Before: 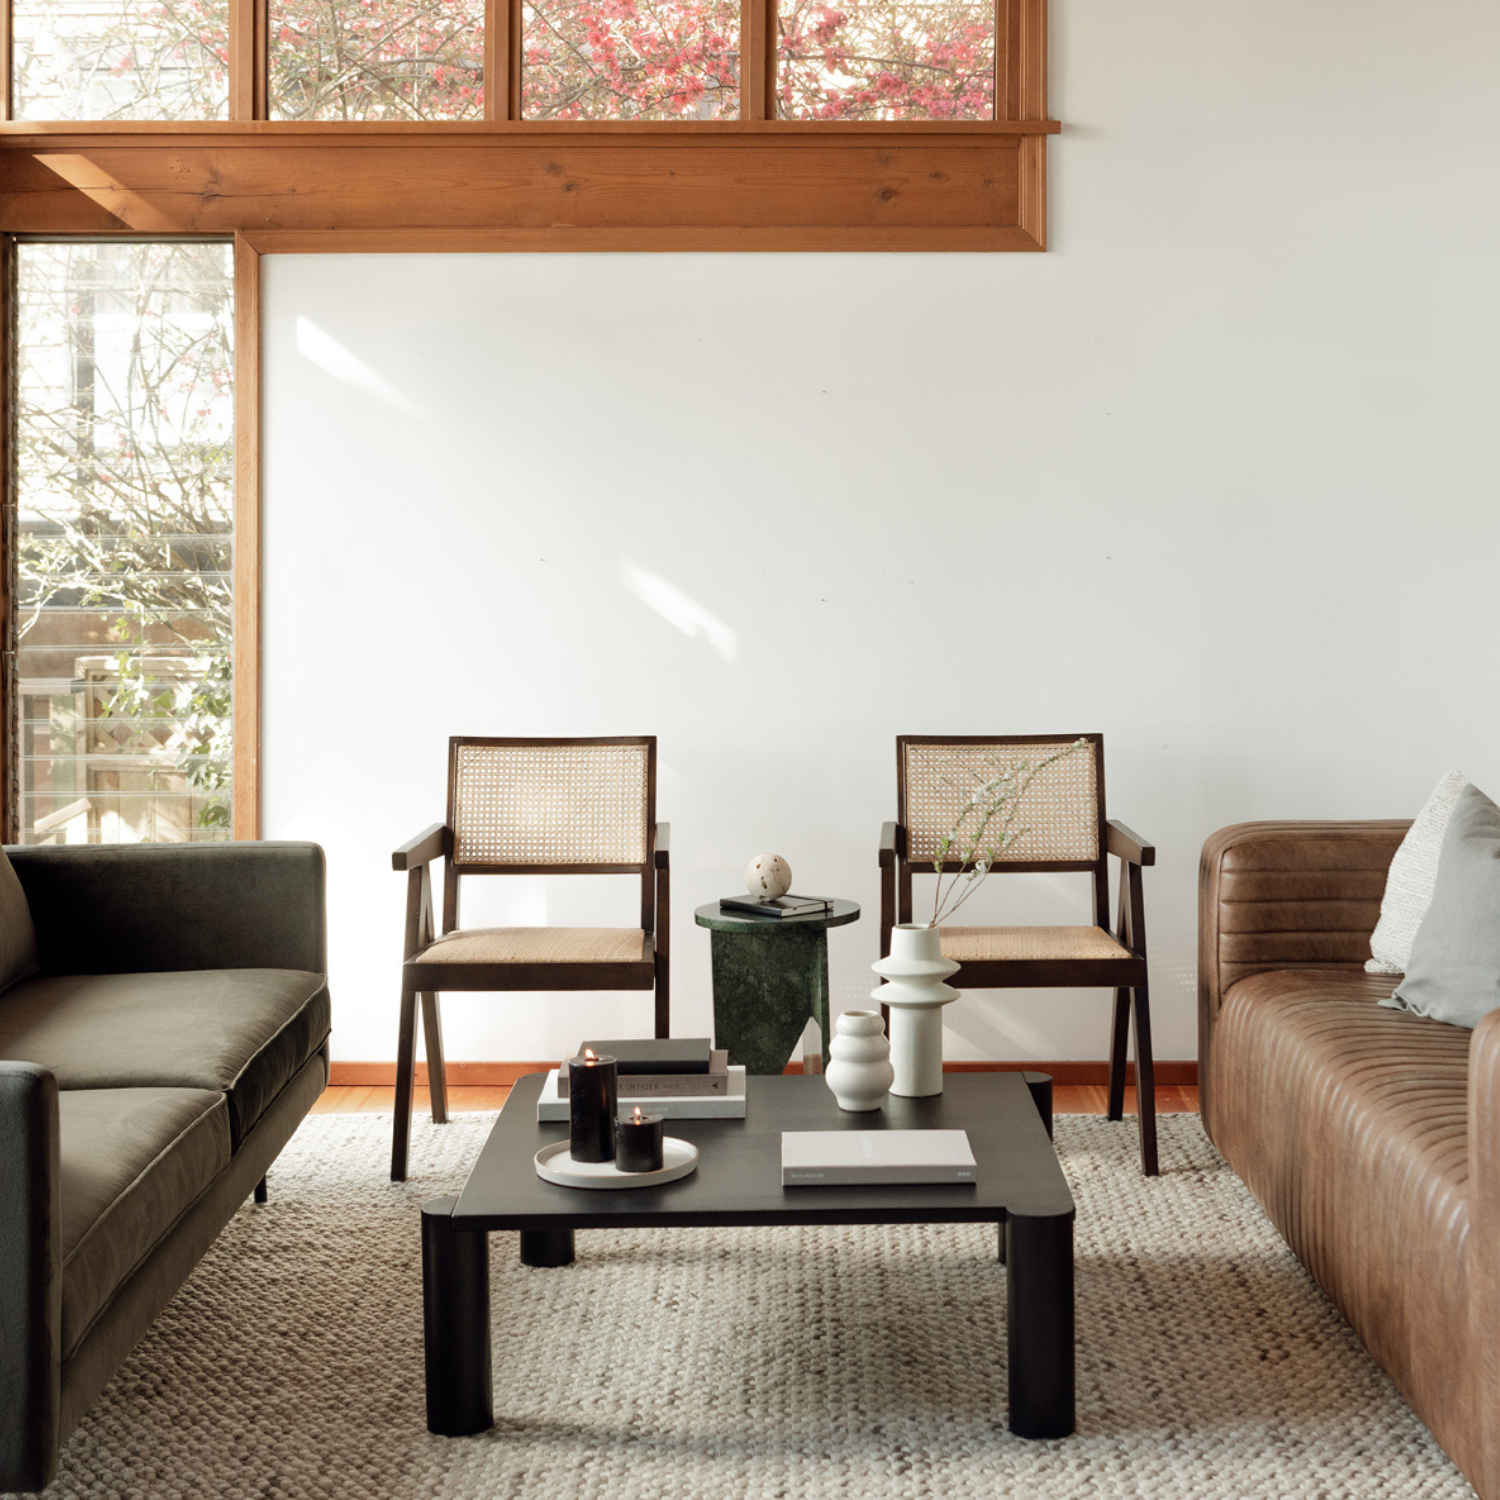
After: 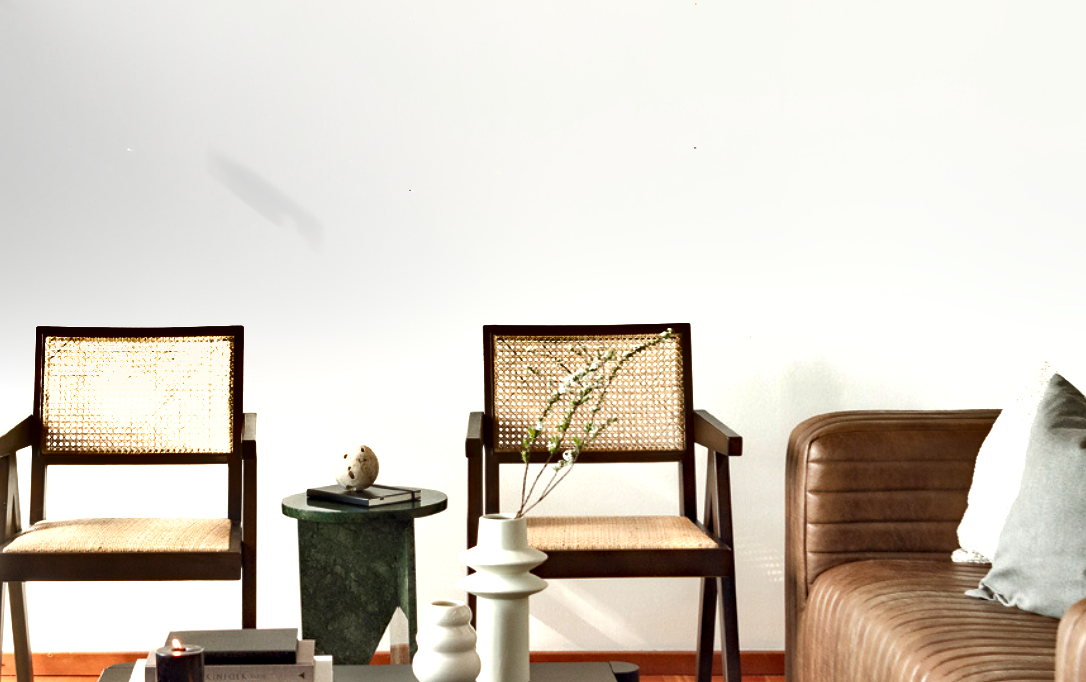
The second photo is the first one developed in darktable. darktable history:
haze removal: compatibility mode true, adaptive false
exposure: black level correction 0, exposure 0.892 EV, compensate highlight preservation false
shadows and highlights: radius 101.52, shadows 50.61, highlights -64.43, soften with gaussian
crop and rotate: left 27.553%, top 27.458%, bottom 27.047%
